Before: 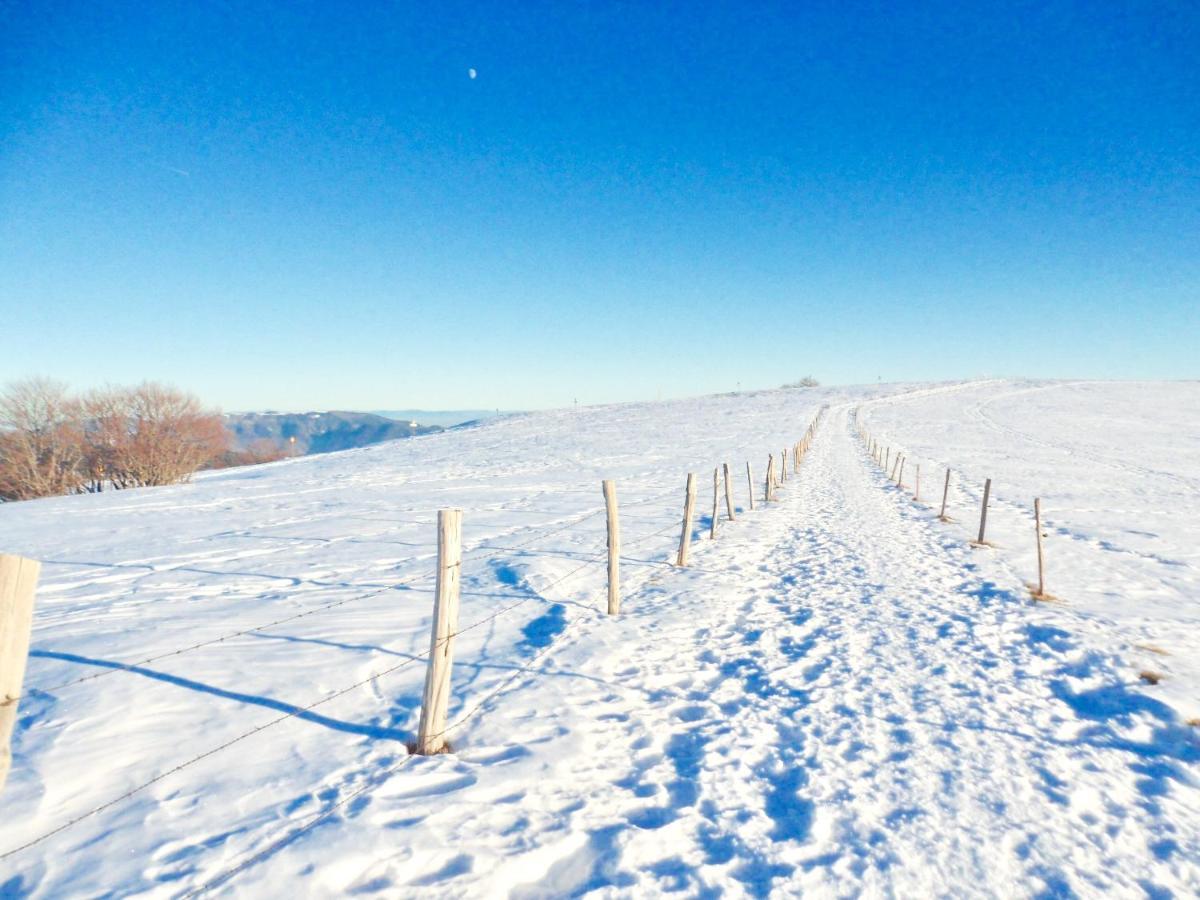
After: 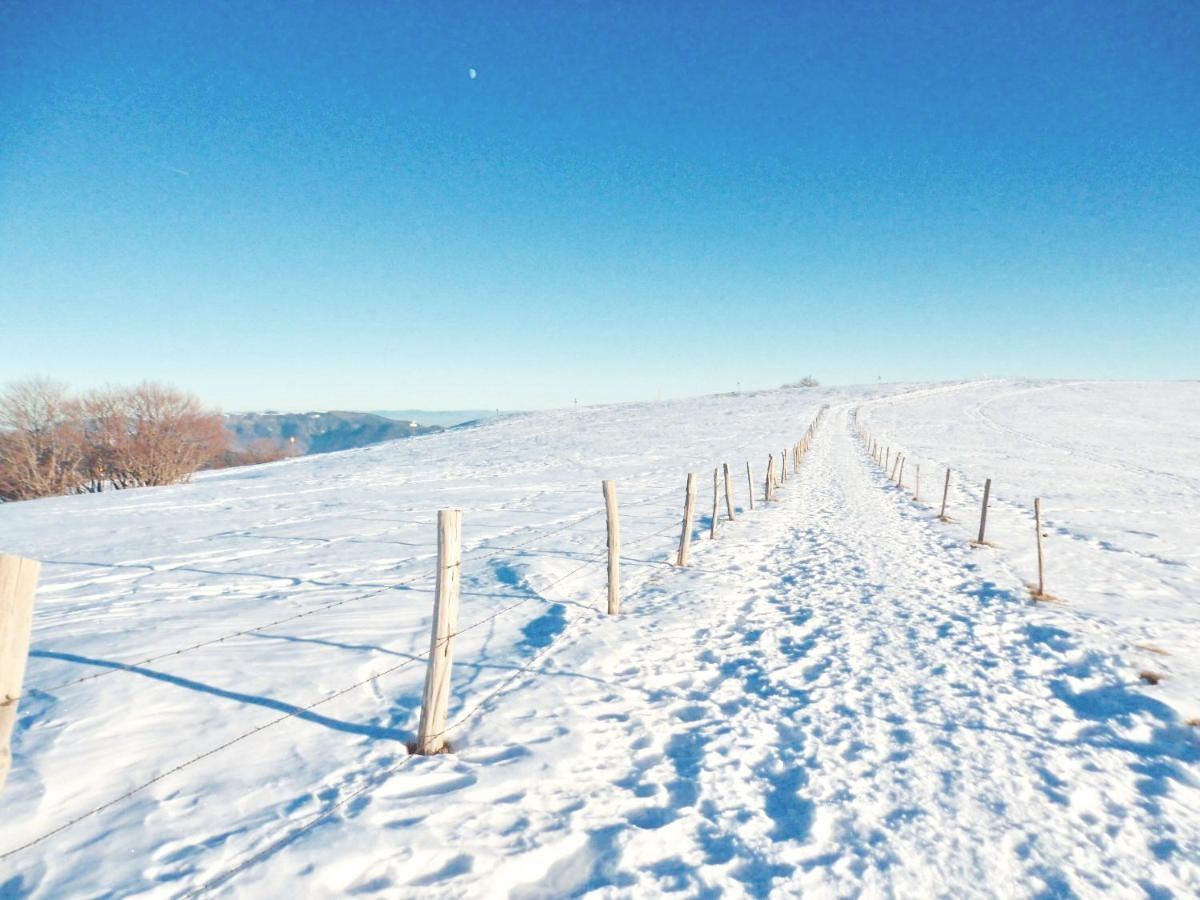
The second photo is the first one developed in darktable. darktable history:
tone curve: curves: ch0 [(0, 0) (0.003, 0.003) (0.011, 0.011) (0.025, 0.025) (0.044, 0.045) (0.069, 0.07) (0.1, 0.1) (0.136, 0.137) (0.177, 0.179) (0.224, 0.226) (0.277, 0.279) (0.335, 0.338) (0.399, 0.402) (0.468, 0.472) (0.543, 0.547) (0.623, 0.628) (0.709, 0.715) (0.801, 0.807) (0.898, 0.902) (1, 1)], preserve colors none
color look up table: target L [73.97, 66.93, 50.37, 35.54, 200, 100, 64.86, 62.8, 56.5, 48.76, 30.95, 55.09, 52.31, 40.57, 27.52, 85.69, 76.37, 67.14, 65.31, 51.49, 47.7, 48.41, 29.24, 15.35, 0 ×25], target a [-2.562, -18.27, -31.55, -9.987, 0.005, 0, 10.25, 14.15, 27.13, 40.09, 9.941, 2.951, 37.88, 1.76, 14.98, -1.047, -1.985, -22.79, -2.397, -21.44, -1.744, -6.124, -1.57, -0.769, 0 ×25], target b [55.82, 39.48, 22.56, 13.01, -0.003, 0.001, 50.34, 8.677, 42.27, 12.86, 7.878, -20.47, -12.28, -36.46, -15.21, -1.567, -2.531, -5.307, -2.923, -22.95, -2.735, -20.83, -2.523, -1.15, 0 ×25], num patches 24
